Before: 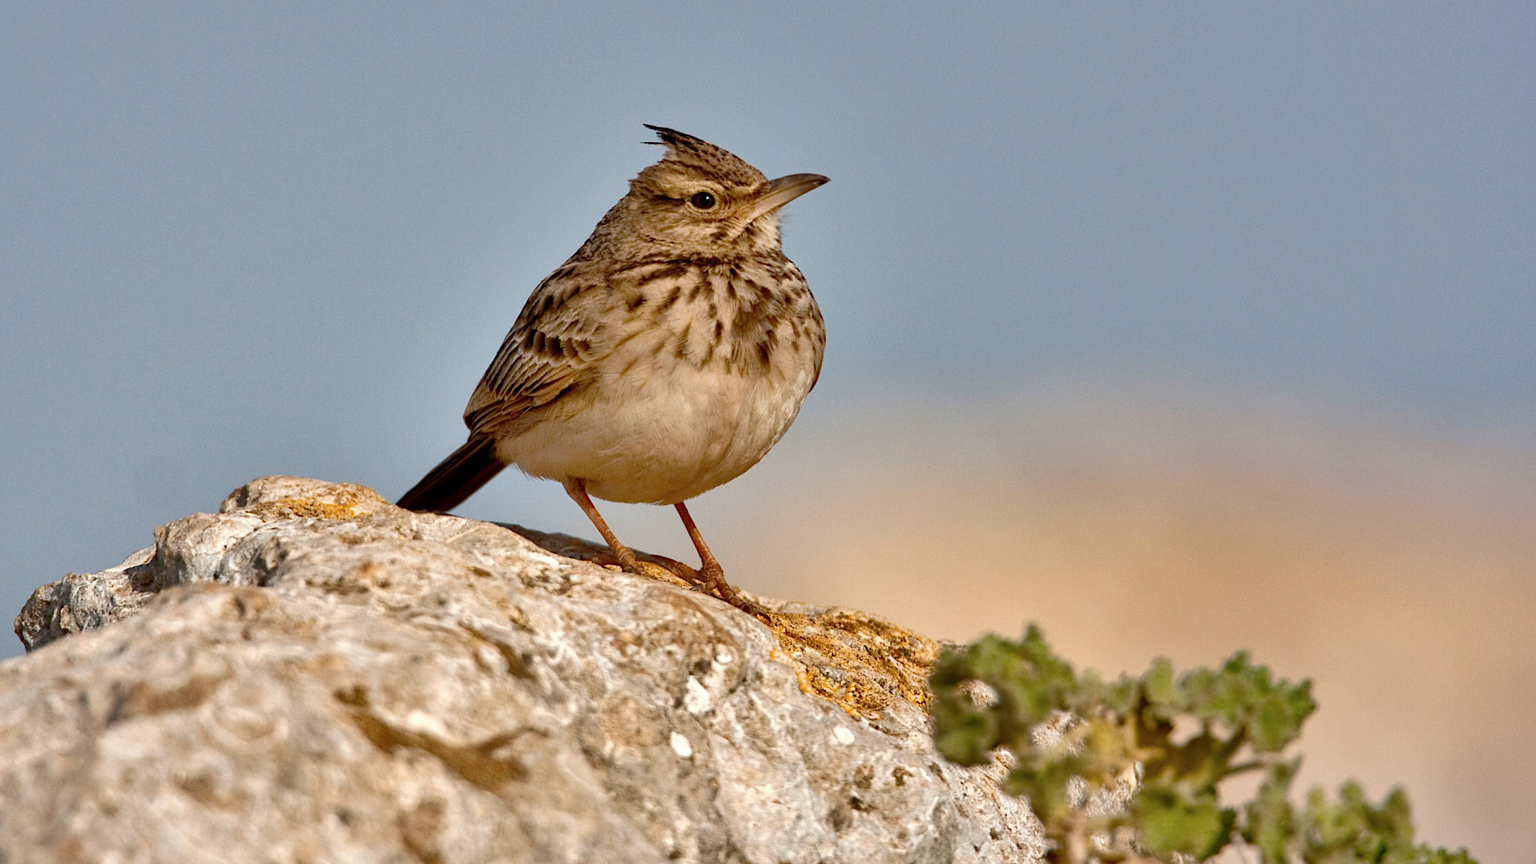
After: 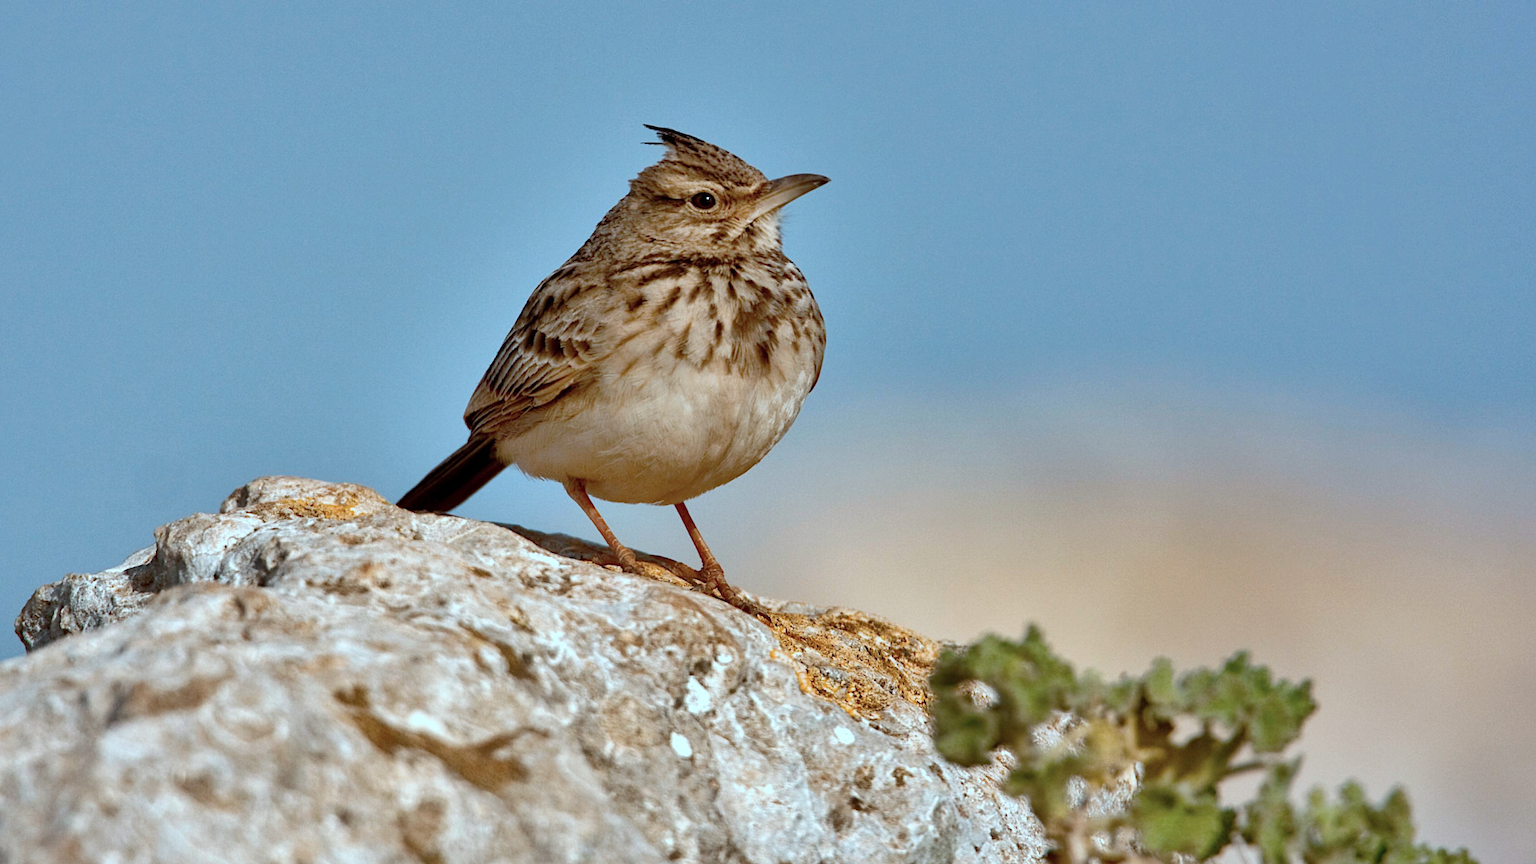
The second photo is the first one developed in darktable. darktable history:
color correction: highlights a* -10.49, highlights b* -18.83
